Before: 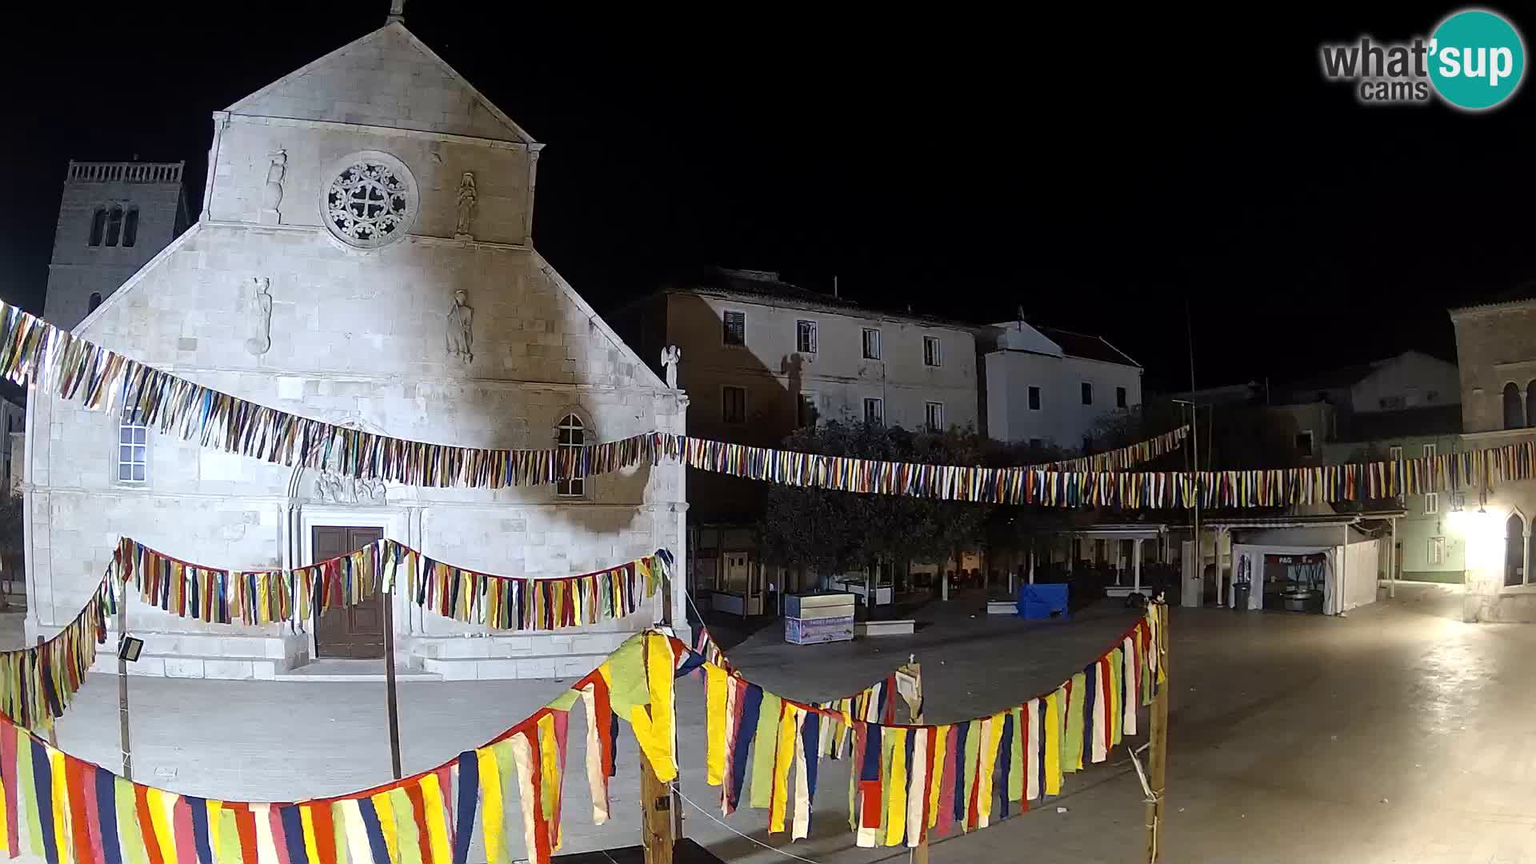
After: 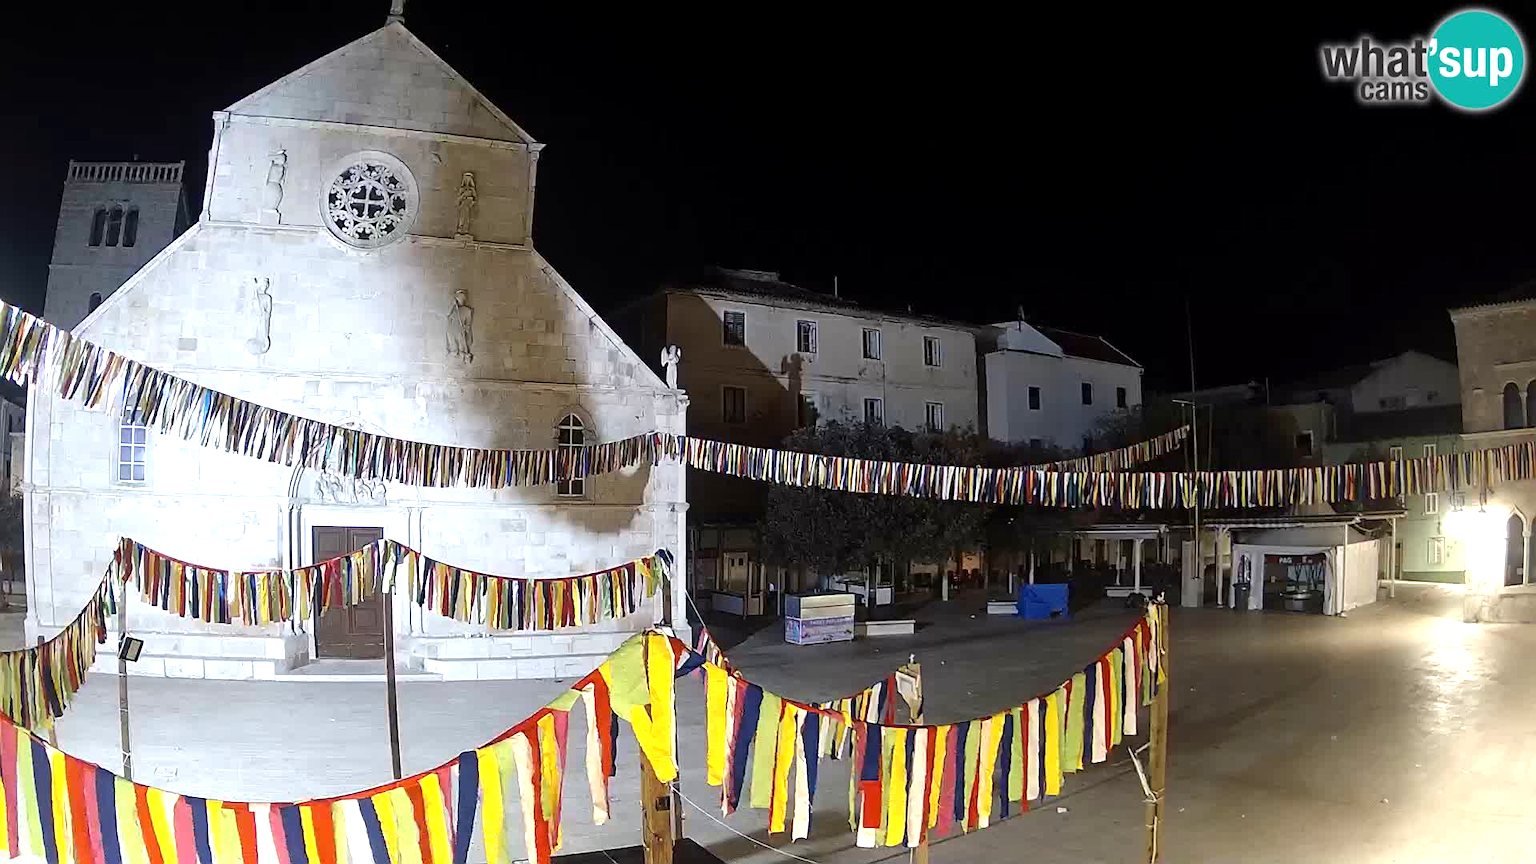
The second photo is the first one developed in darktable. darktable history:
exposure: exposure 0.493 EV, compensate highlight preservation false
